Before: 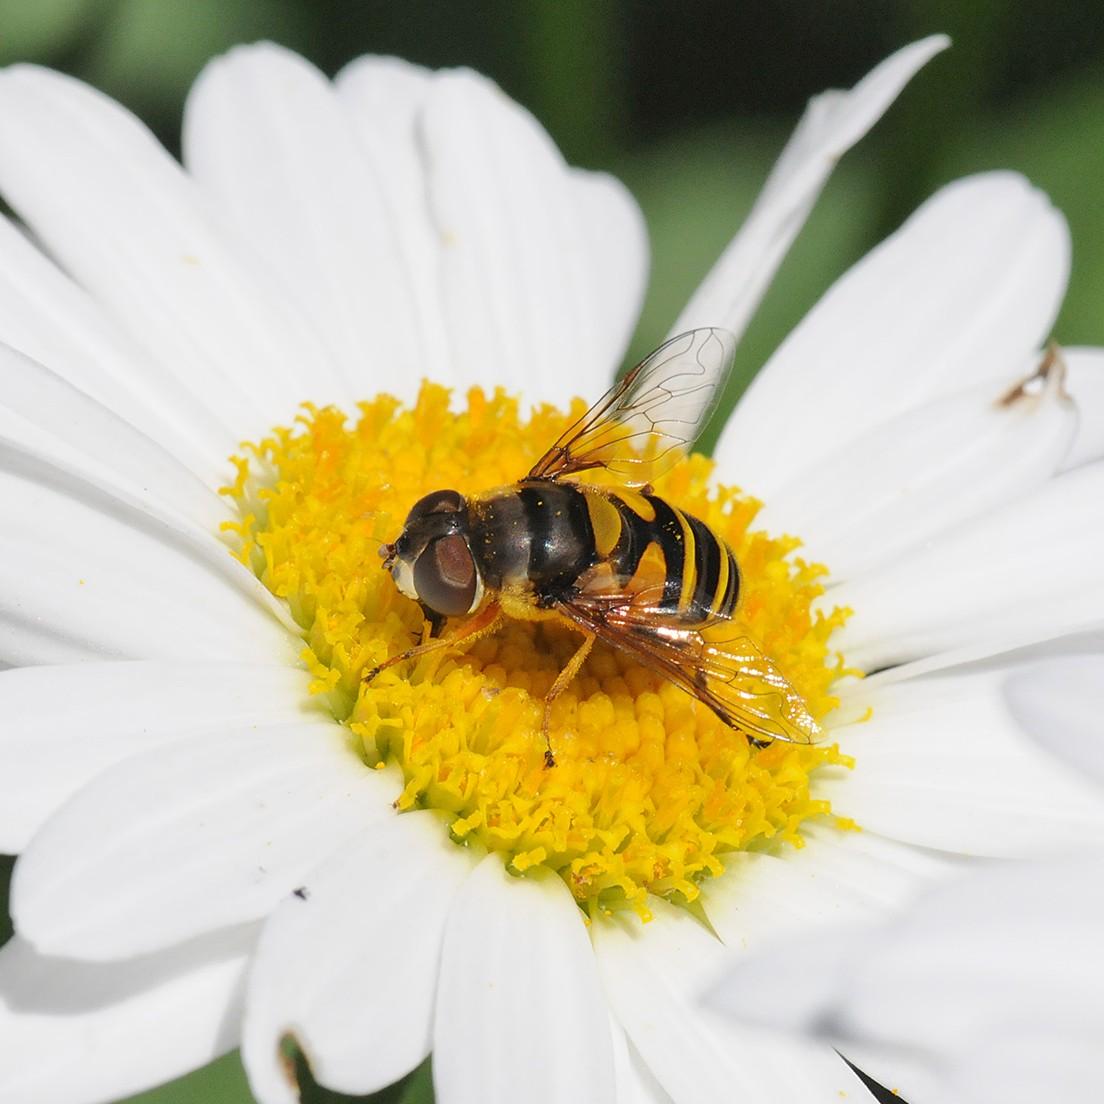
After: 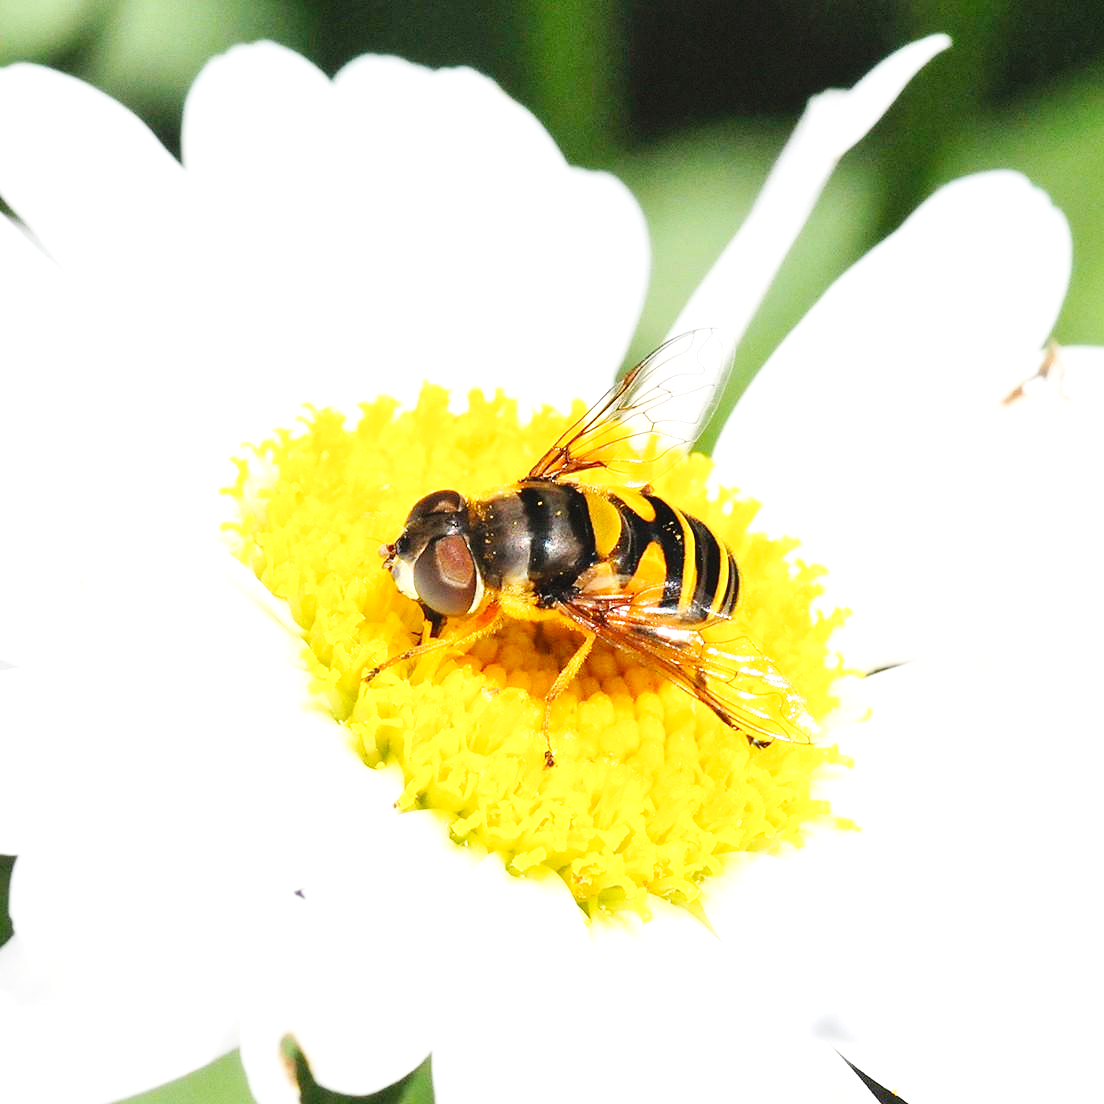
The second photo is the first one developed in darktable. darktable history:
base curve: curves: ch0 [(0, 0) (0.036, 0.025) (0.121, 0.166) (0.206, 0.329) (0.605, 0.79) (1, 1)], preserve colors none
exposure: black level correction 0, exposure 1 EV, compensate exposure bias true, compensate highlight preservation false
